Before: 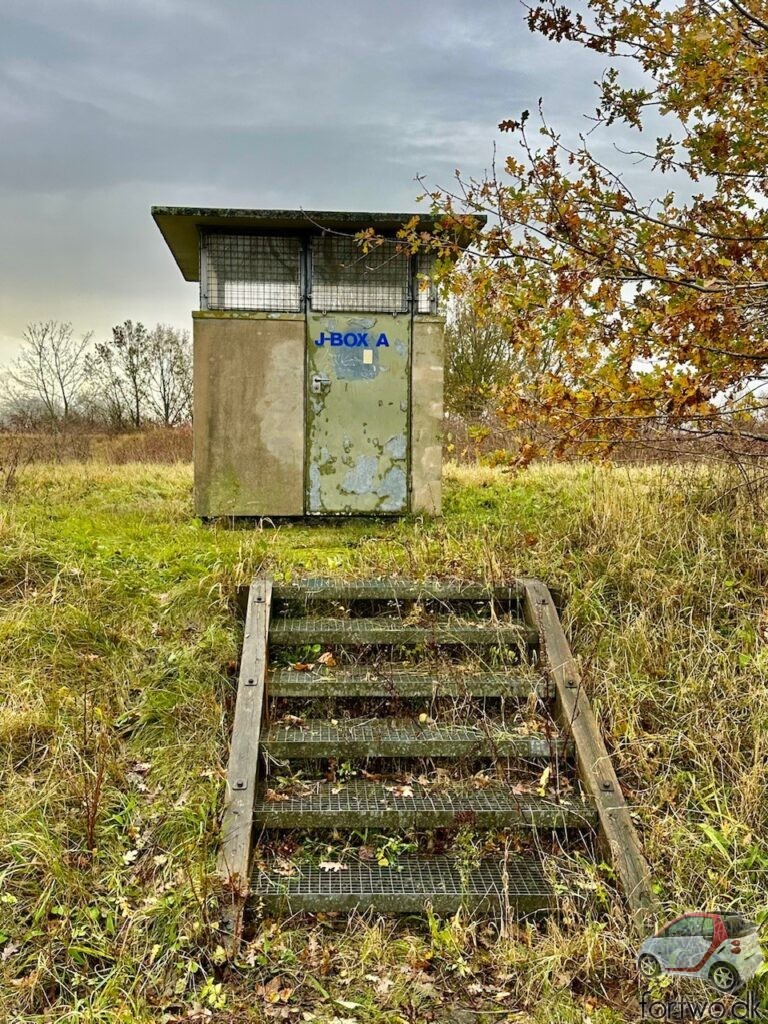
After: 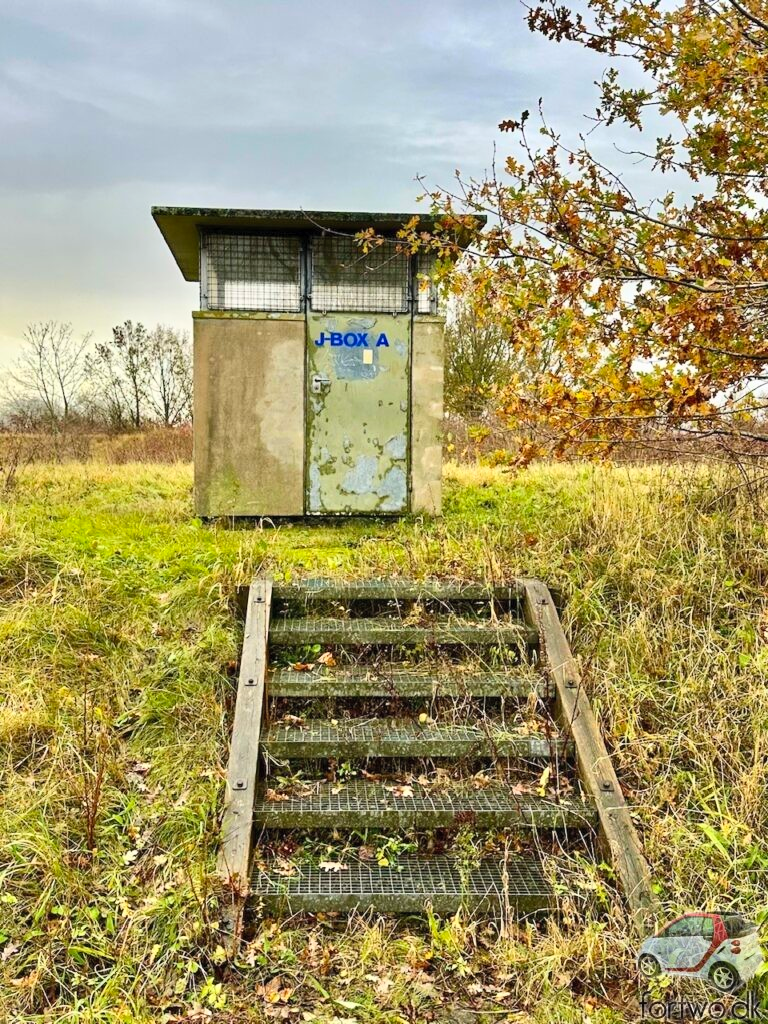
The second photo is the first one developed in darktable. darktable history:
contrast brightness saturation: contrast 0.197, brightness 0.159, saturation 0.221
